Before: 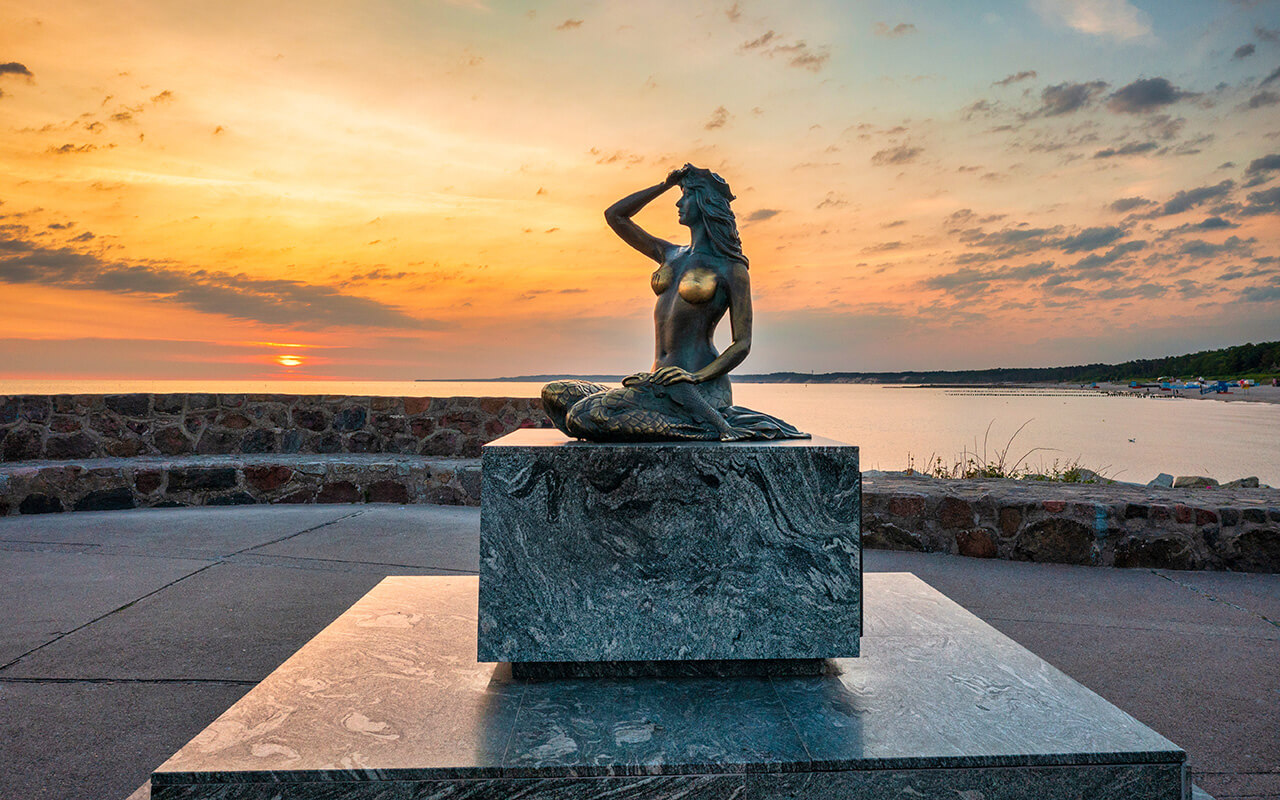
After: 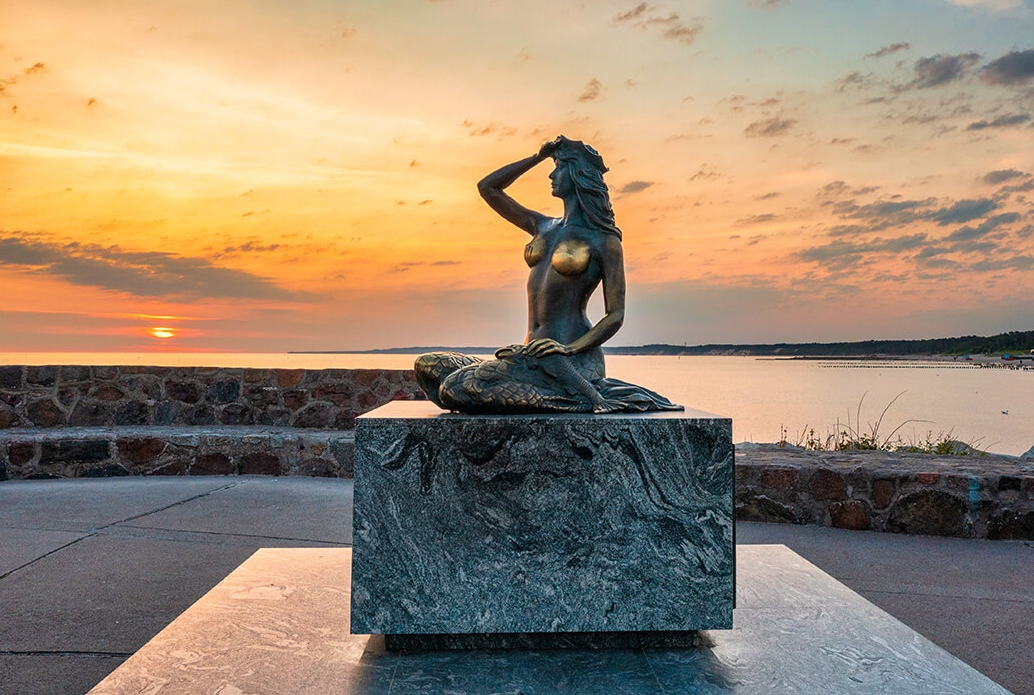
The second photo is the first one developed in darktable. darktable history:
crop: left 9.933%, top 3.604%, right 9.247%, bottom 9.512%
